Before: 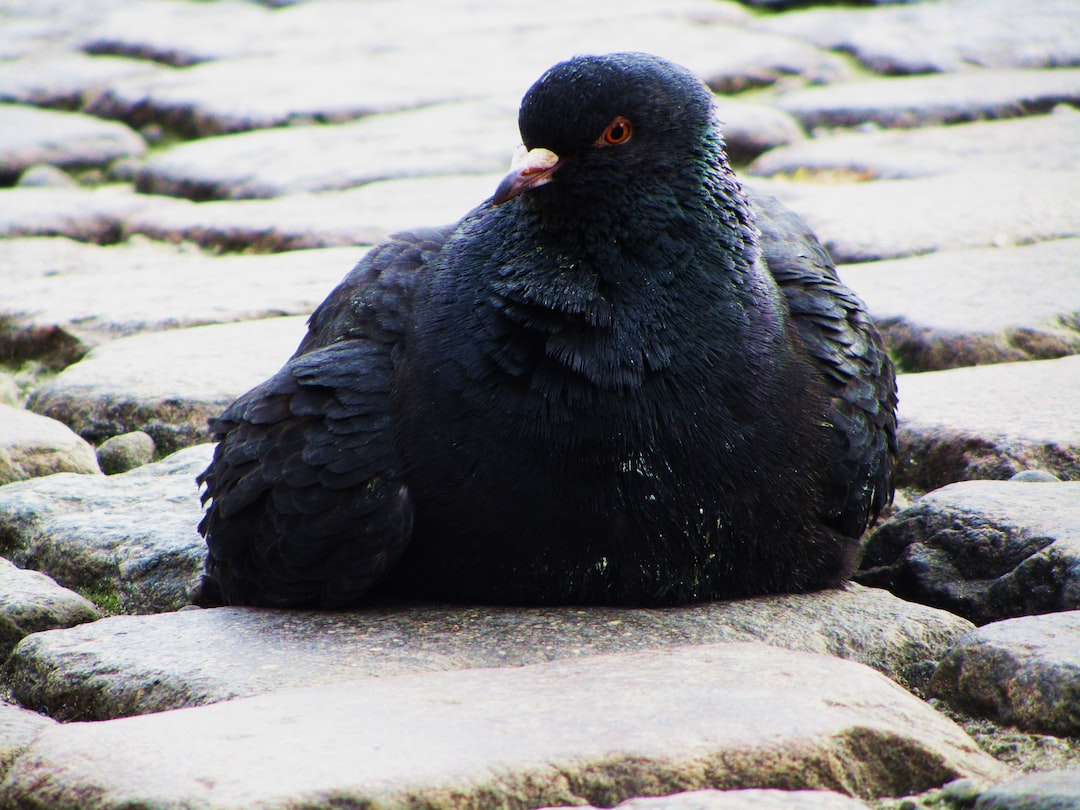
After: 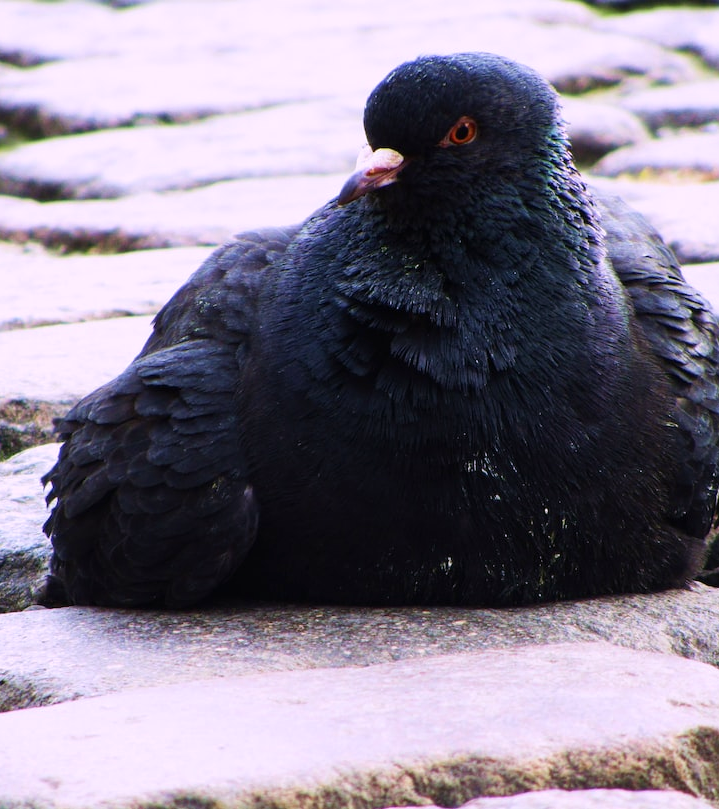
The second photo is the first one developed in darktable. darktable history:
crop and rotate: left 14.436%, right 18.898%
white balance: red 1.066, blue 1.119
